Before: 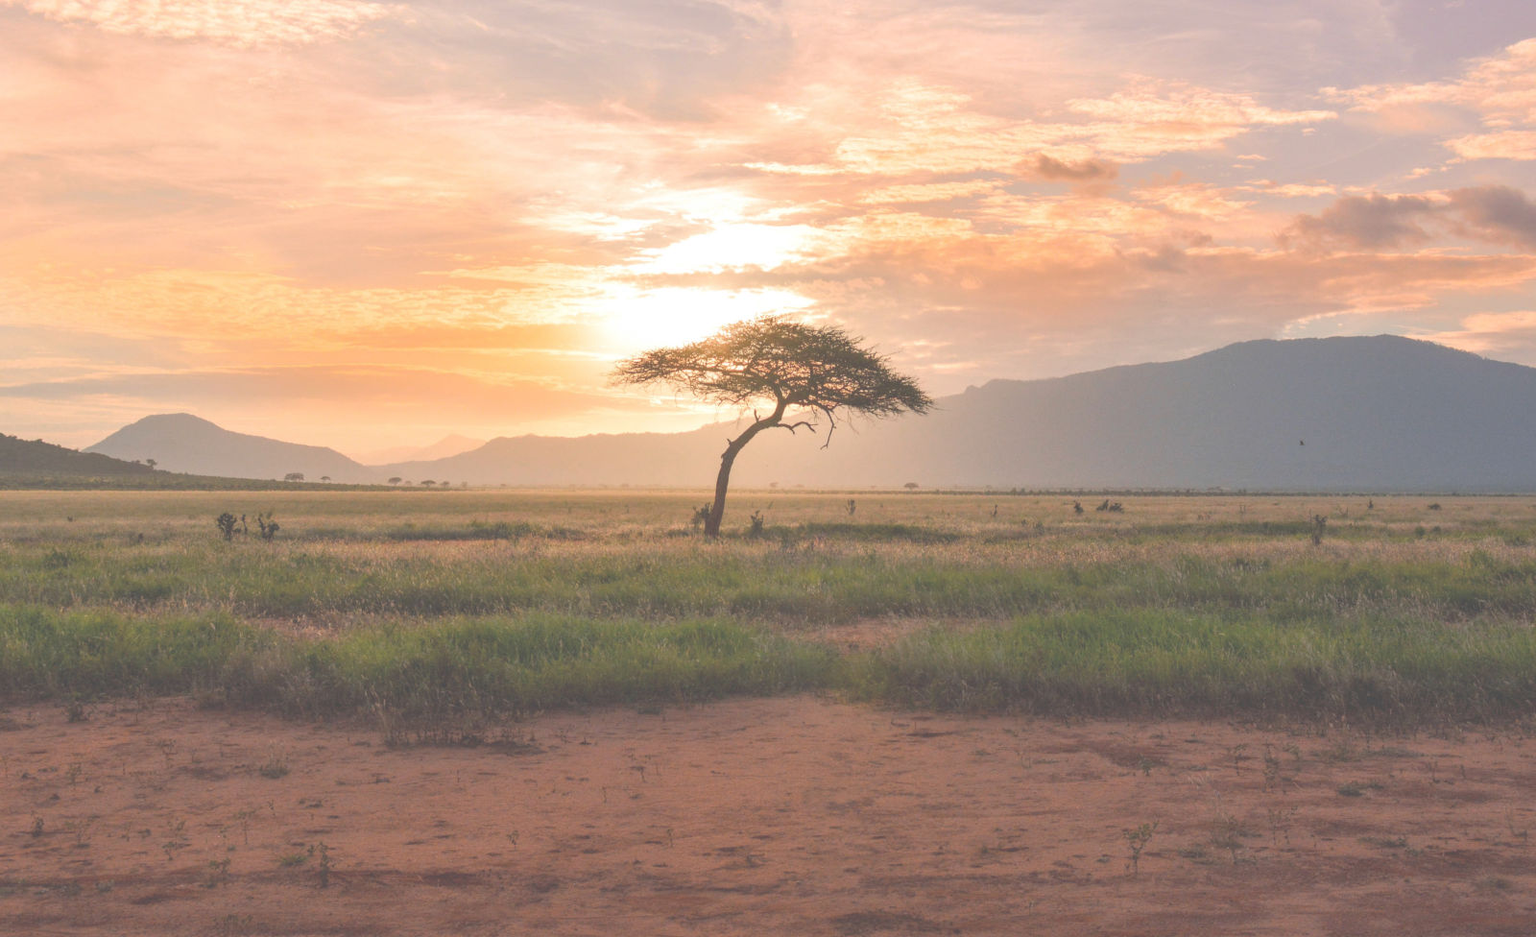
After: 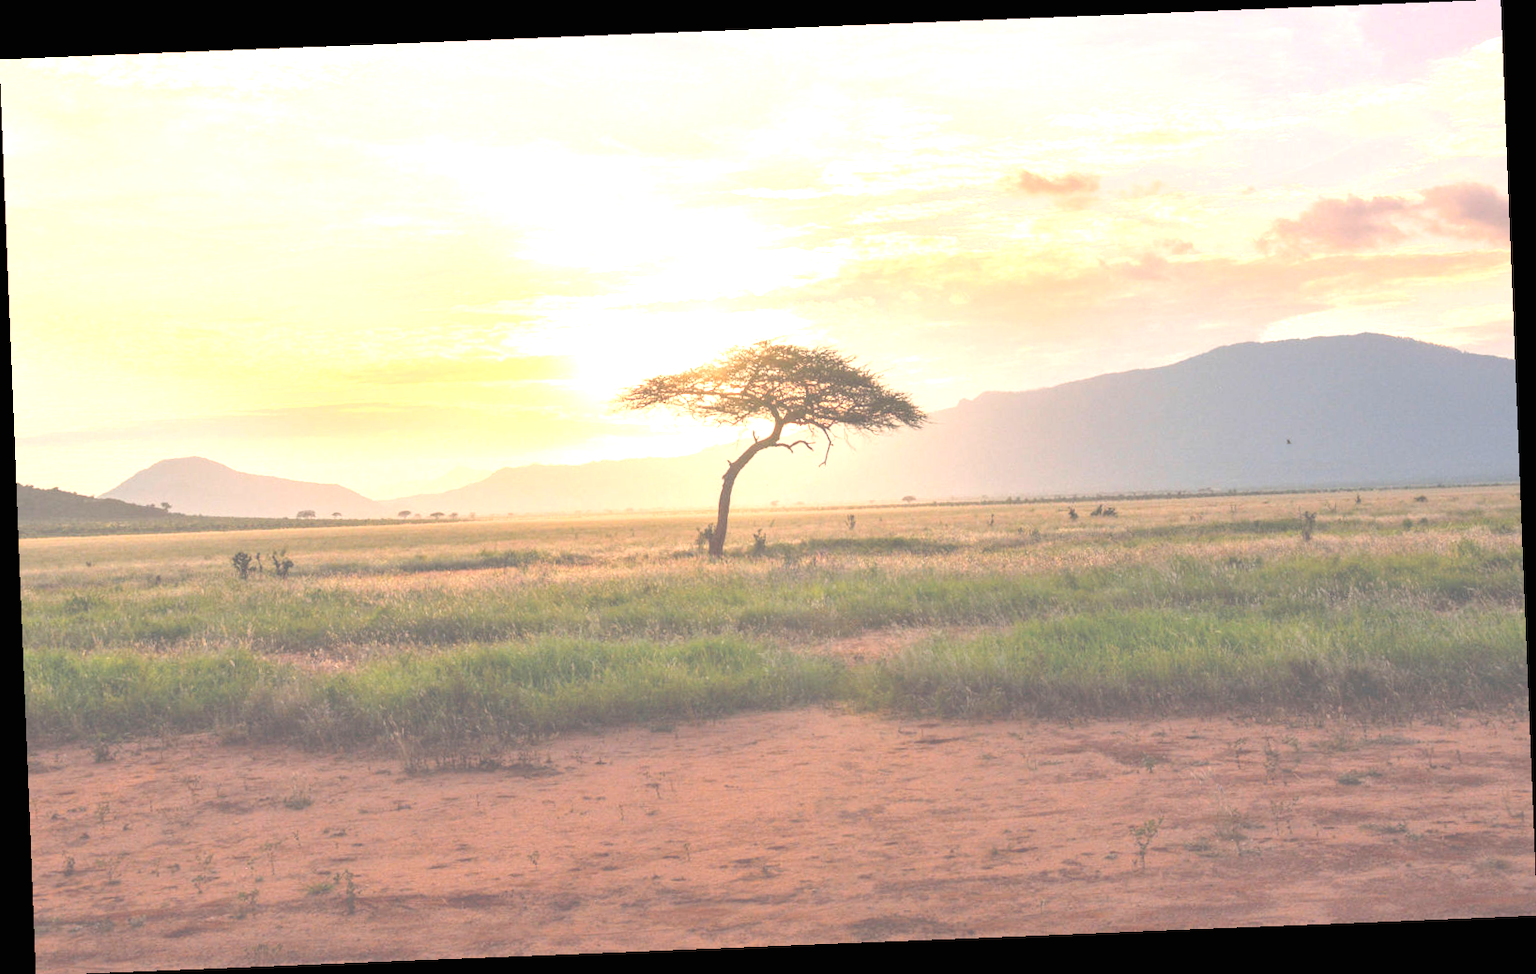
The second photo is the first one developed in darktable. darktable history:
rotate and perspective: rotation -2.29°, automatic cropping off
exposure: black level correction 0, exposure 1 EV, compensate exposure bias true, compensate highlight preservation false
